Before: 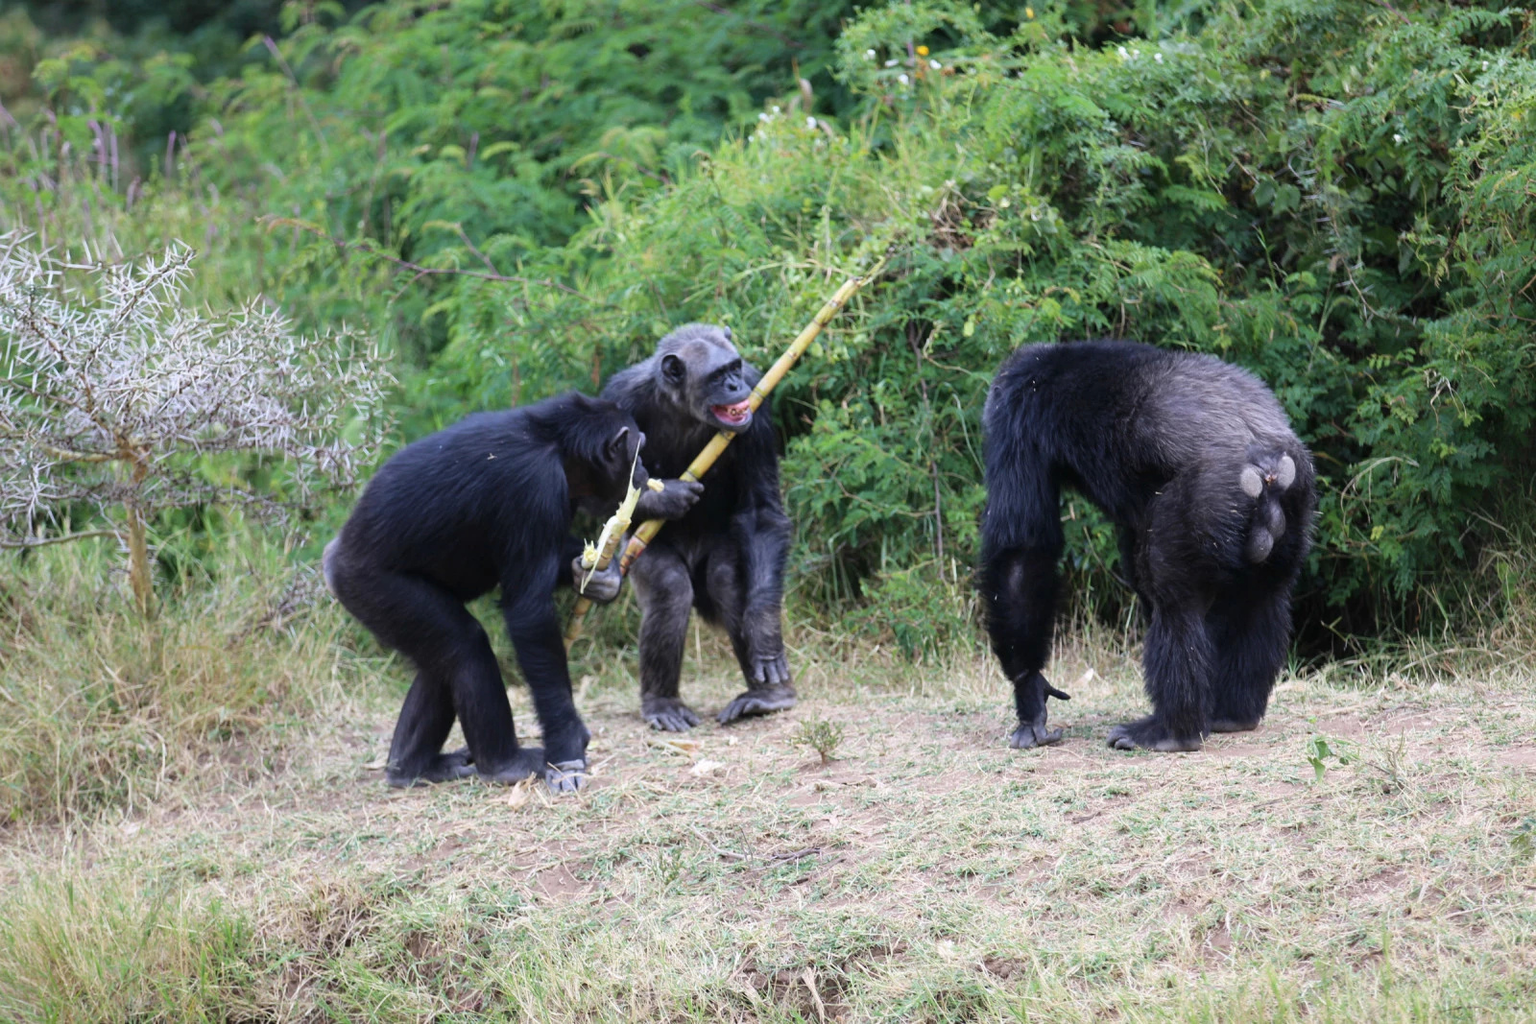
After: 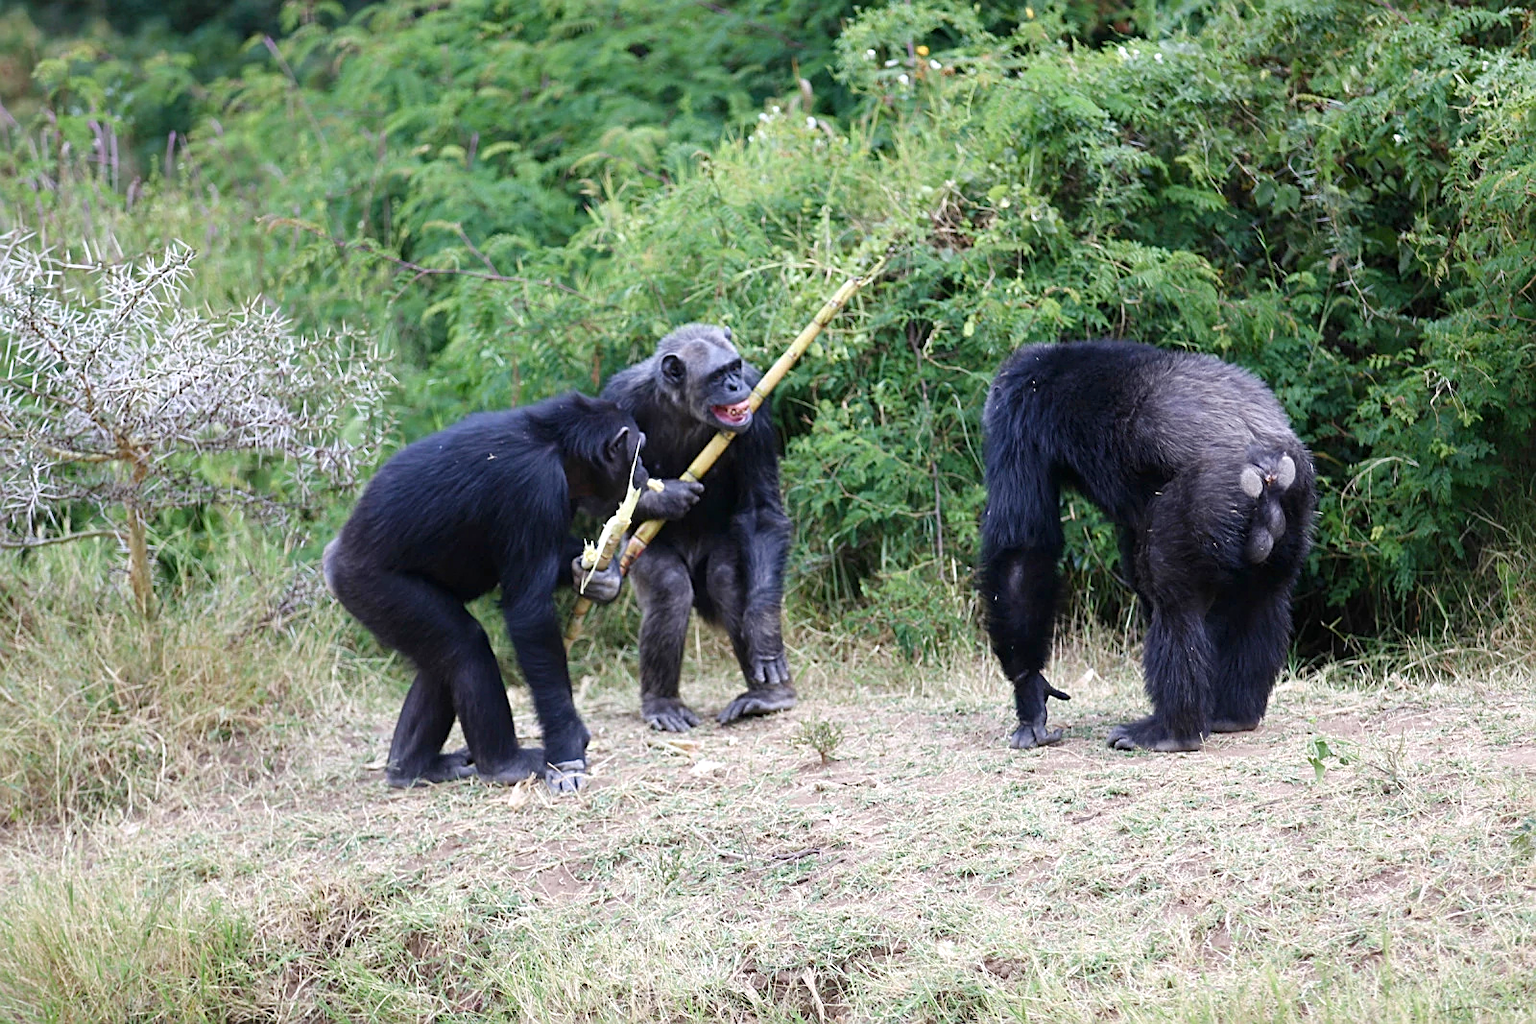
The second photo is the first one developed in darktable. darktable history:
color balance rgb: perceptual saturation grading › global saturation 0.442%, perceptual saturation grading › highlights -32.347%, perceptual saturation grading › mid-tones 5.648%, perceptual saturation grading › shadows 18.667%, global vibrance 20%
sharpen: on, module defaults
exposure: black level correction 0.001, exposure 0.193 EV, compensate highlight preservation false
